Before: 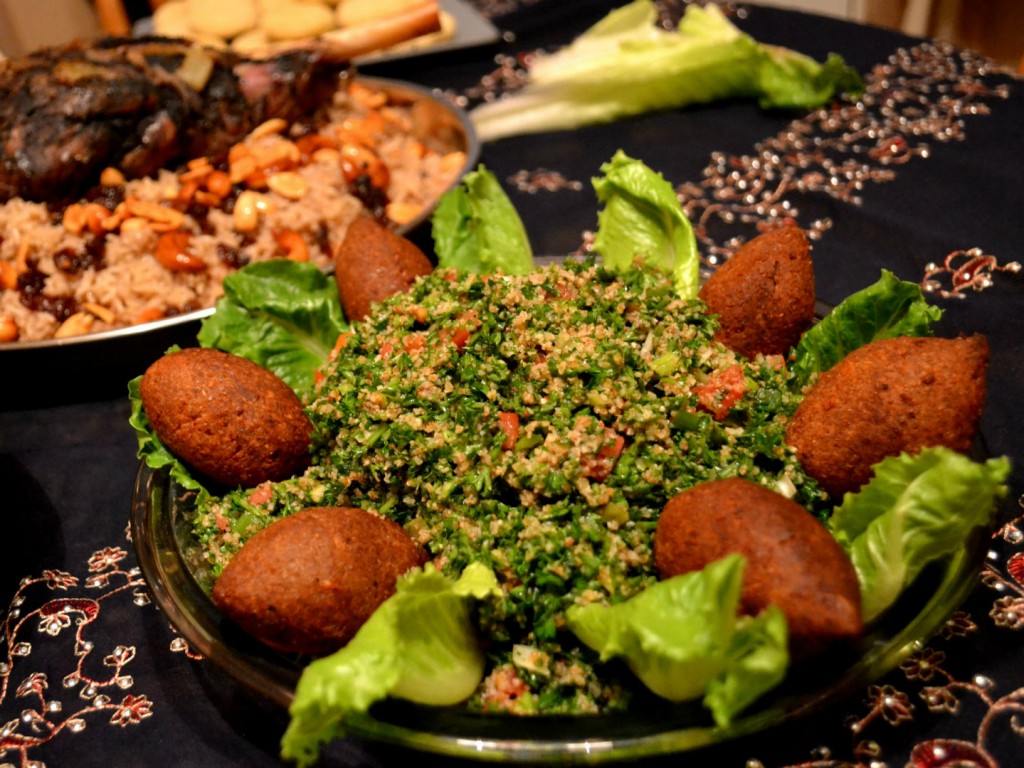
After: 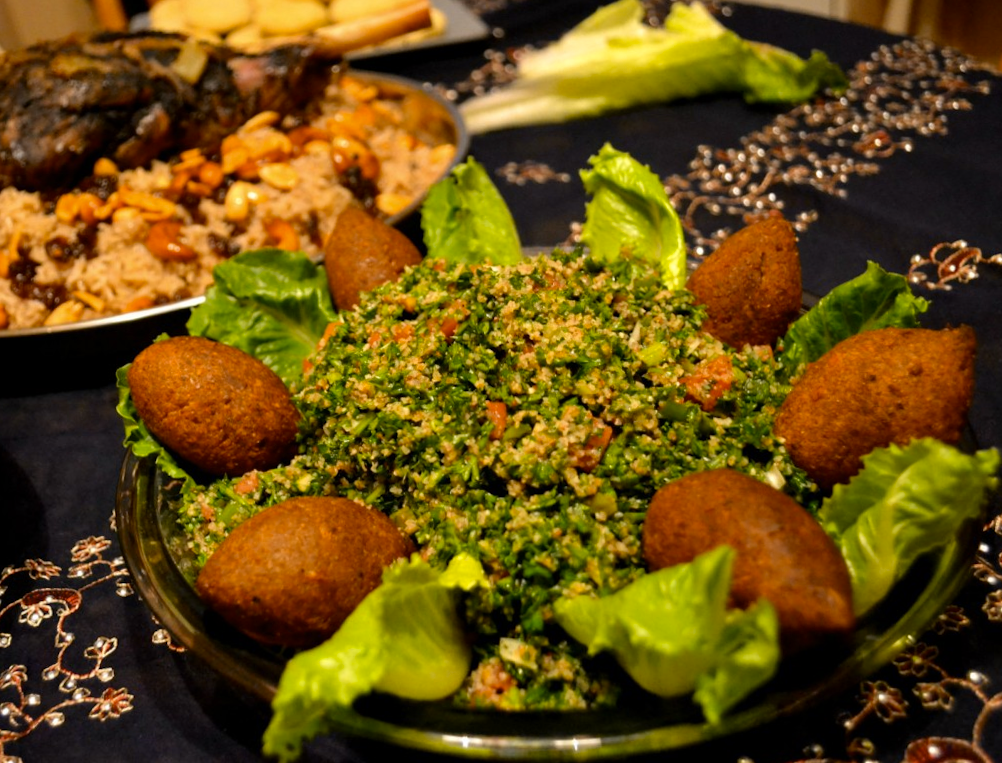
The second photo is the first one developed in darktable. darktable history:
rotate and perspective: rotation 0.226°, lens shift (vertical) -0.042, crop left 0.023, crop right 0.982, crop top 0.006, crop bottom 0.994
color contrast: green-magenta contrast 0.85, blue-yellow contrast 1.25, unbound 0
